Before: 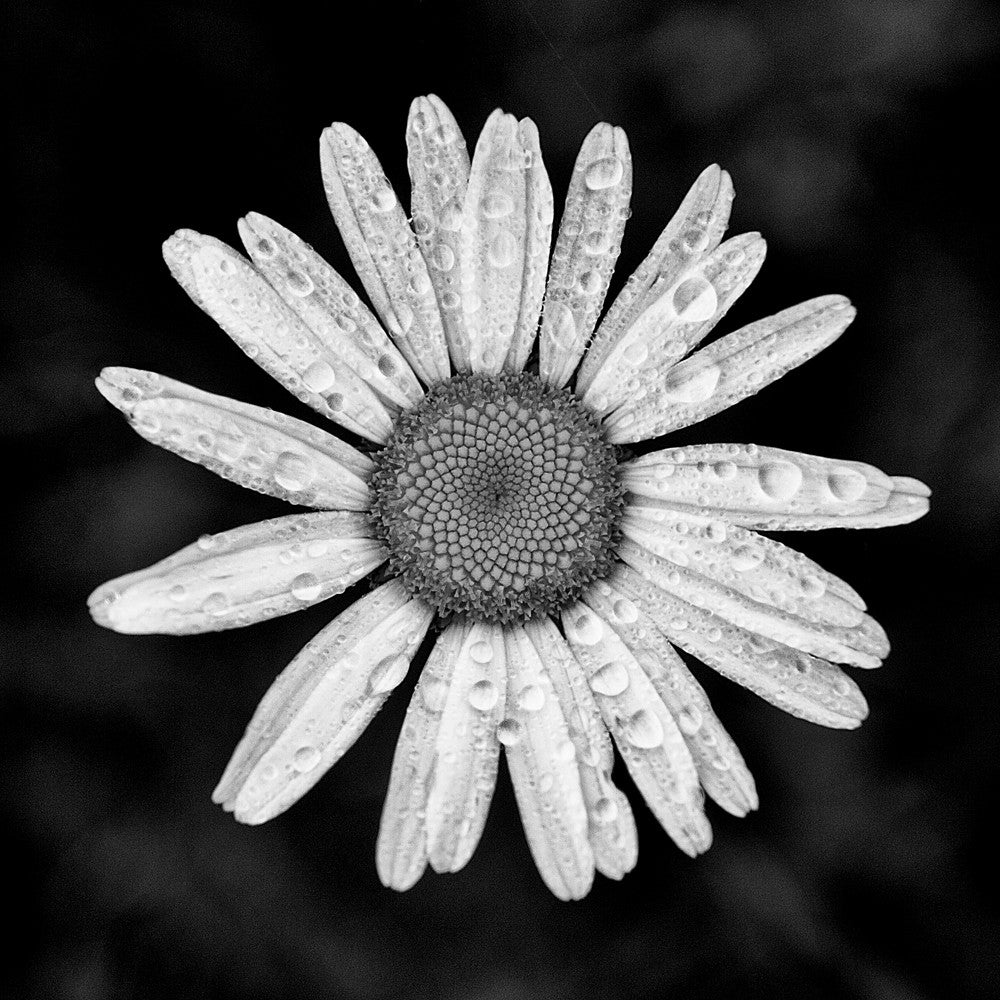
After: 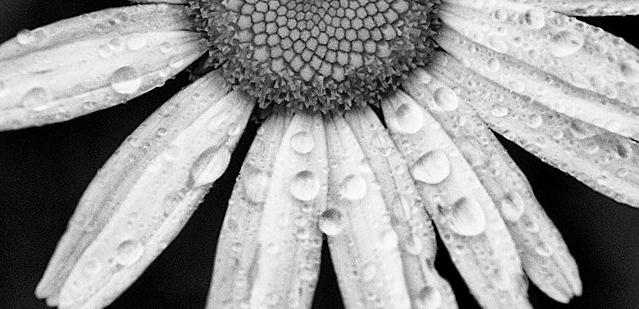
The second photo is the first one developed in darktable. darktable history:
rotate and perspective: rotation -1°, crop left 0.011, crop right 0.989, crop top 0.025, crop bottom 0.975
crop: left 18.091%, top 51.13%, right 17.525%, bottom 16.85%
grain: coarseness 0.09 ISO
